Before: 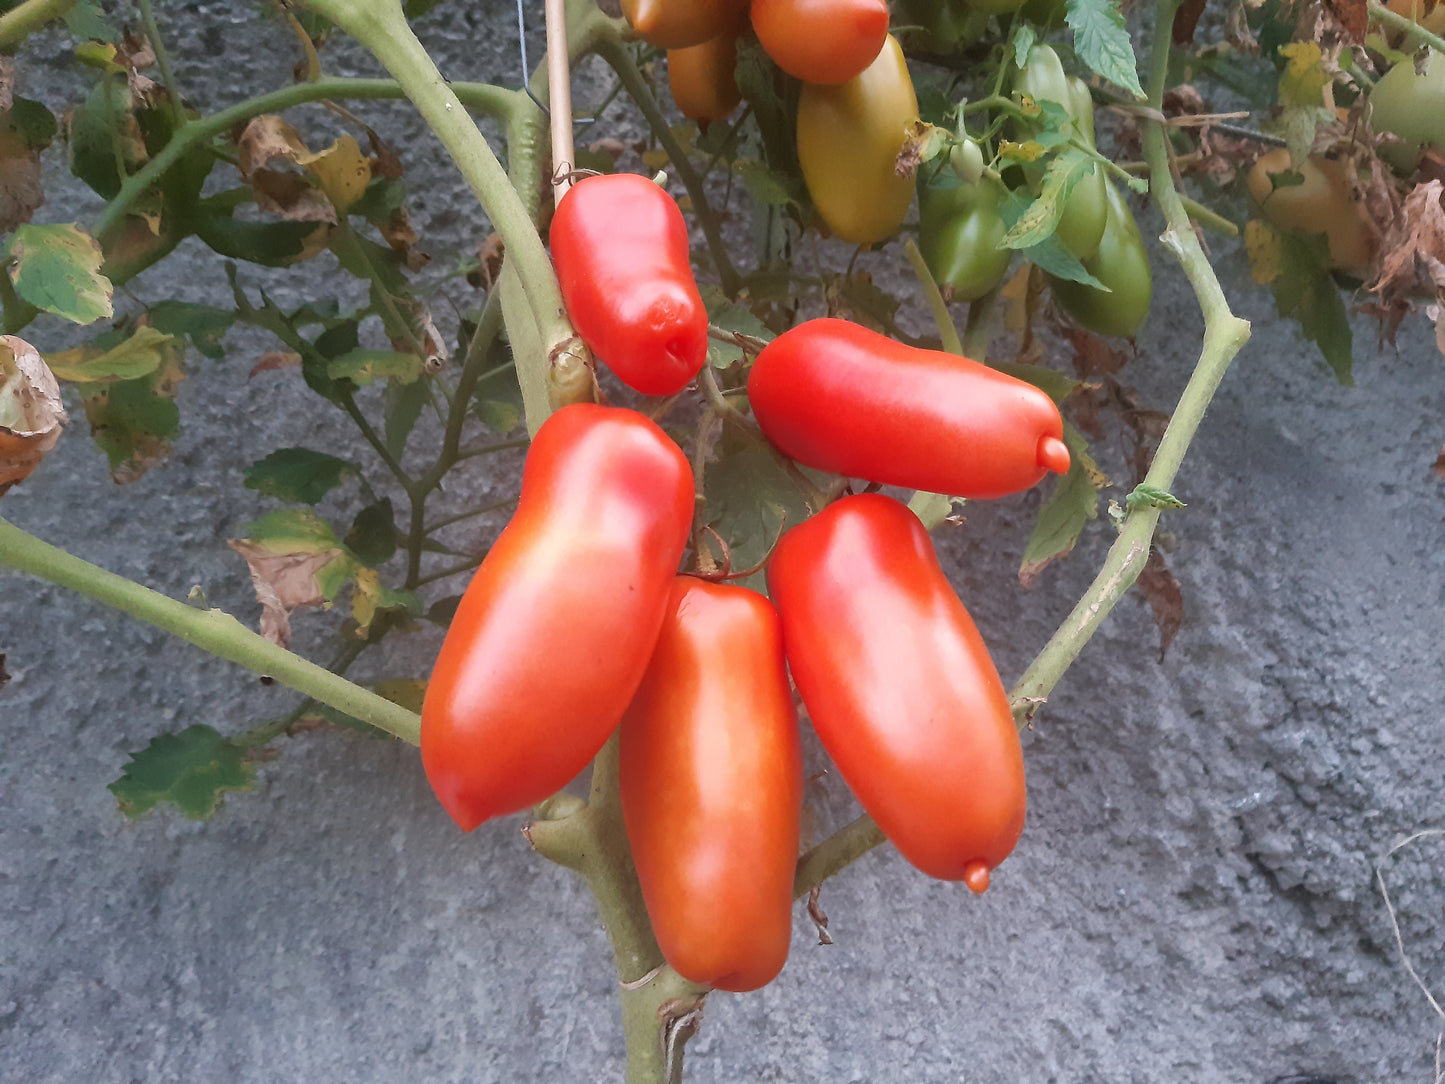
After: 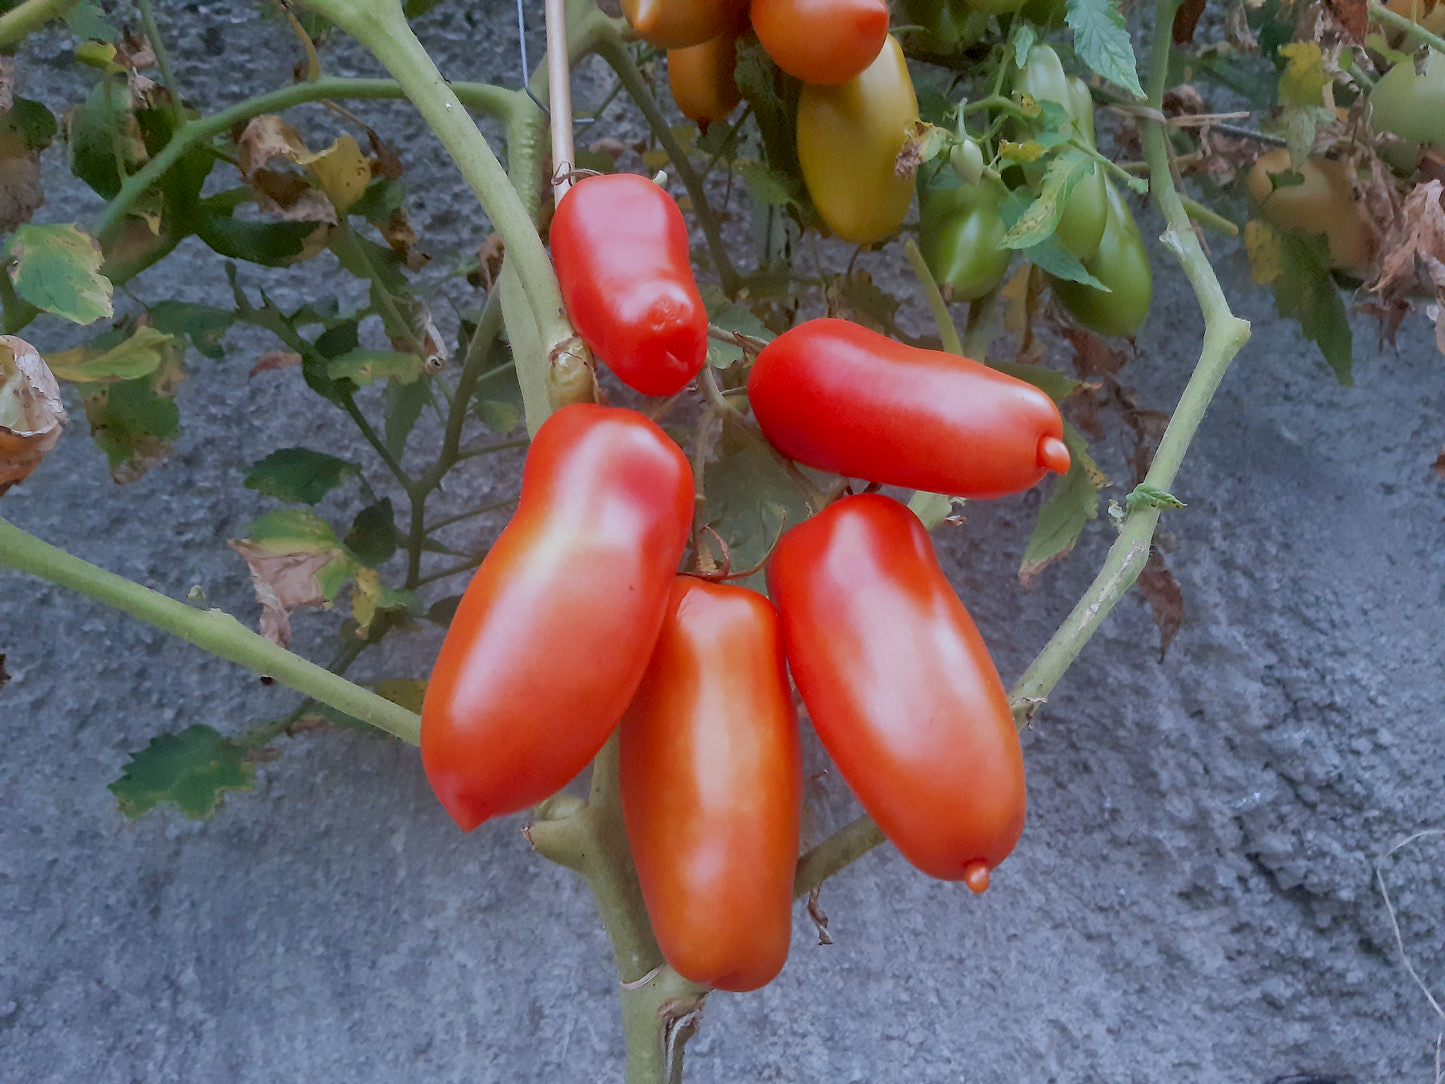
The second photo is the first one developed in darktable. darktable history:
tone equalizer: -8 EV 0.25 EV, -7 EV 0.417 EV, -6 EV 0.417 EV, -5 EV 0.25 EV, -3 EV -0.25 EV, -2 EV -0.417 EV, -1 EV -0.417 EV, +0 EV -0.25 EV, edges refinement/feathering 500, mask exposure compensation -1.57 EV, preserve details guided filter
white balance: red 0.924, blue 1.095
exposure: black level correction 0.011, compensate highlight preservation false
